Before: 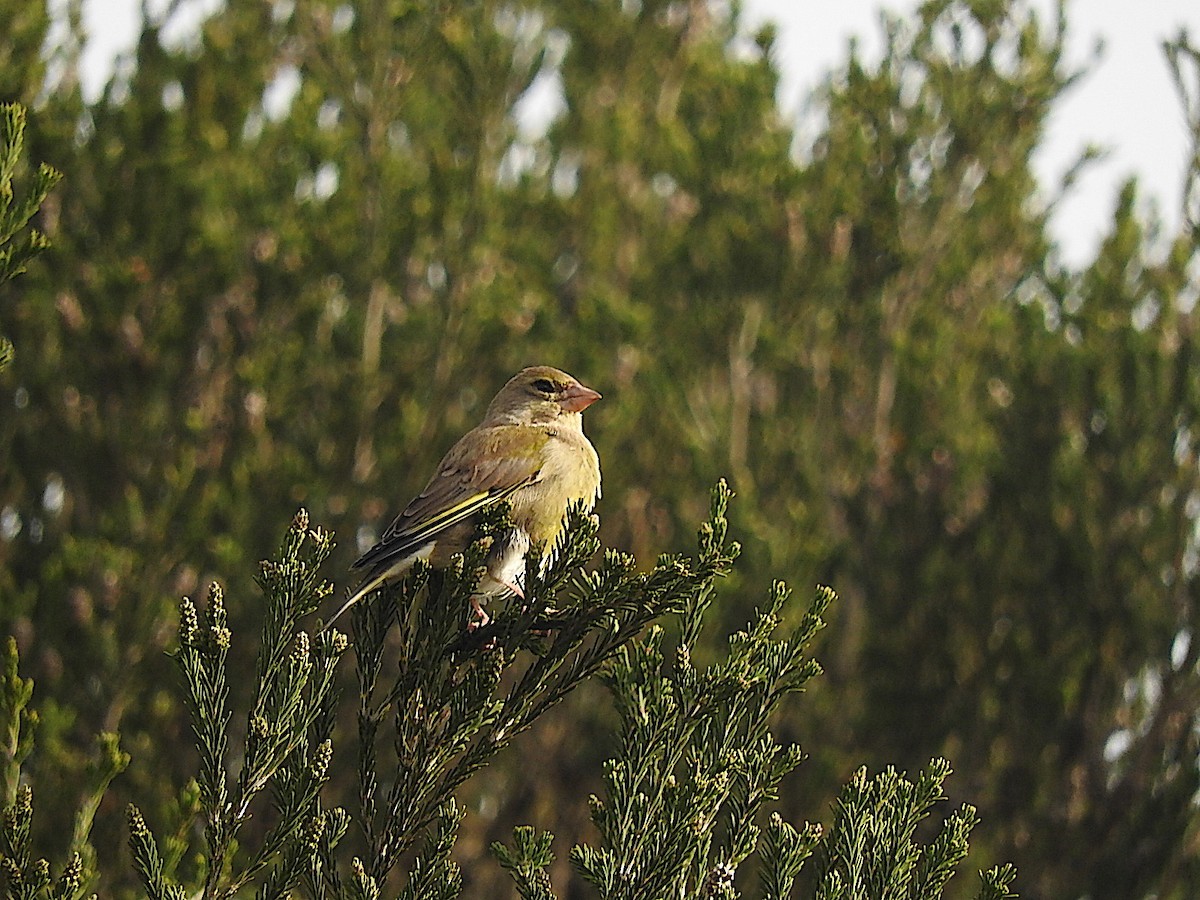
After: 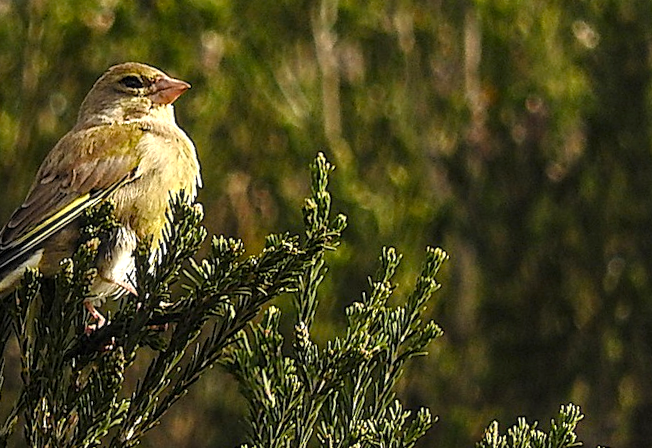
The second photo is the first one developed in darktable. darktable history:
local contrast: detail 130%
color balance rgb: shadows lift › luminance -20%, power › hue 72.24°, highlights gain › luminance 15%, global offset › hue 171.6°, perceptual saturation grading › highlights -15%, perceptual saturation grading › shadows 25%, global vibrance 30%, contrast 10%
crop: left 35.03%, top 36.625%, right 14.663%, bottom 20.057%
rotate and perspective: rotation -6.83°, automatic cropping off
